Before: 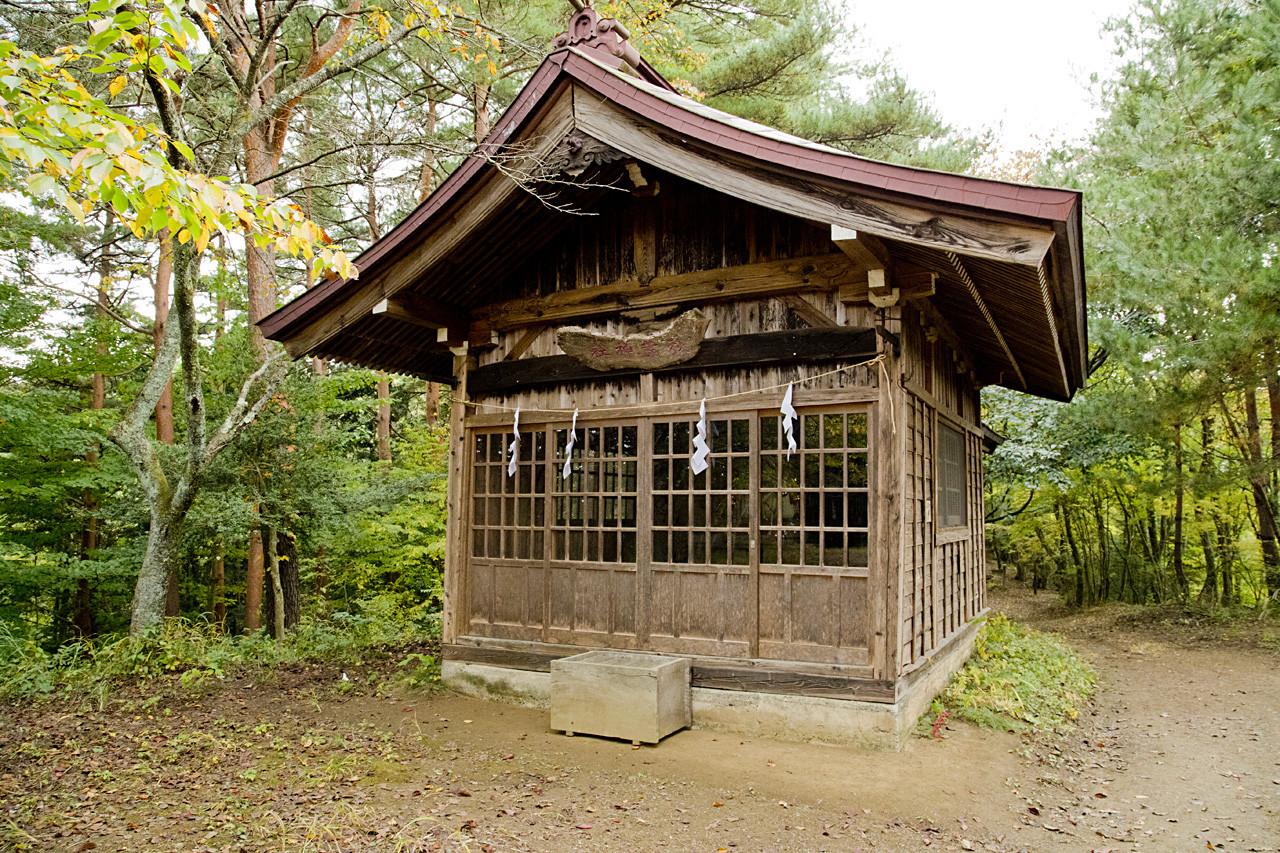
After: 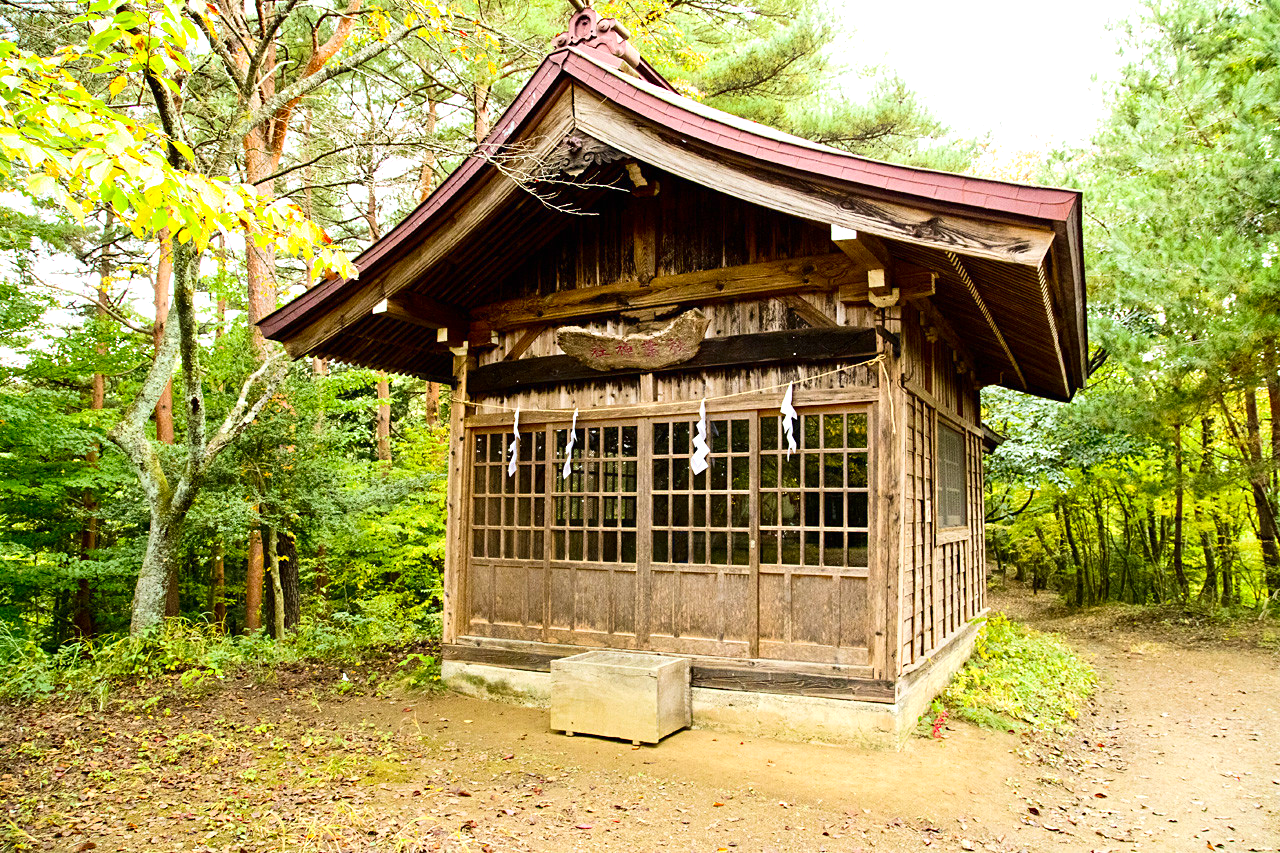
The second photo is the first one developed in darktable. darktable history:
exposure: black level correction 0, exposure 0.691 EV, compensate highlight preservation false
contrast brightness saturation: contrast 0.163, saturation 0.321
